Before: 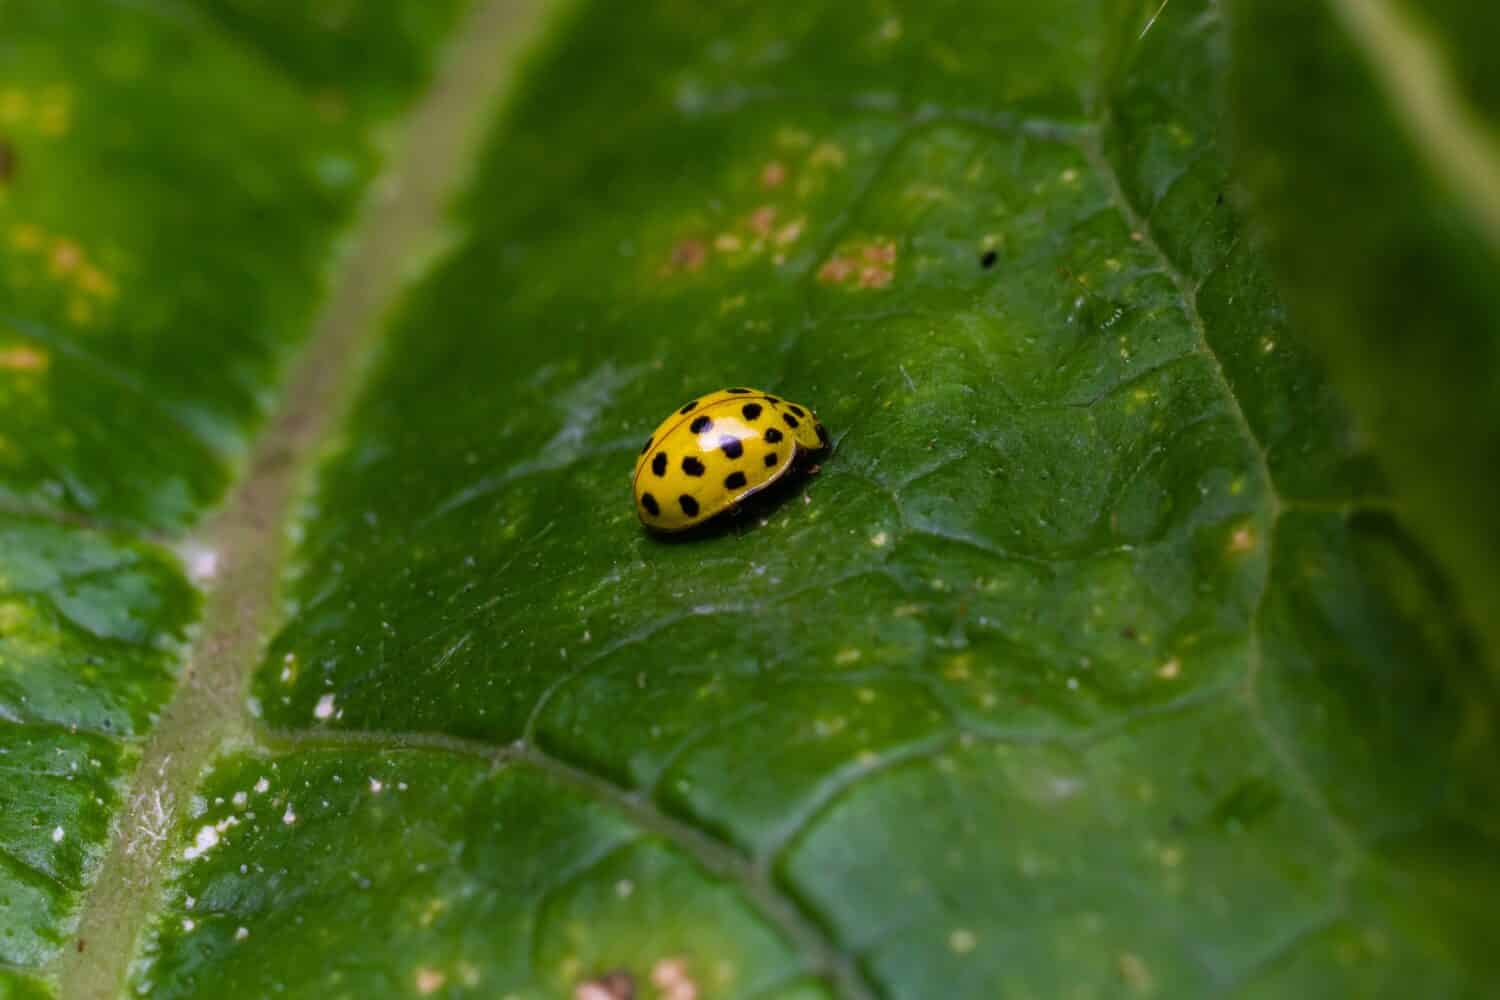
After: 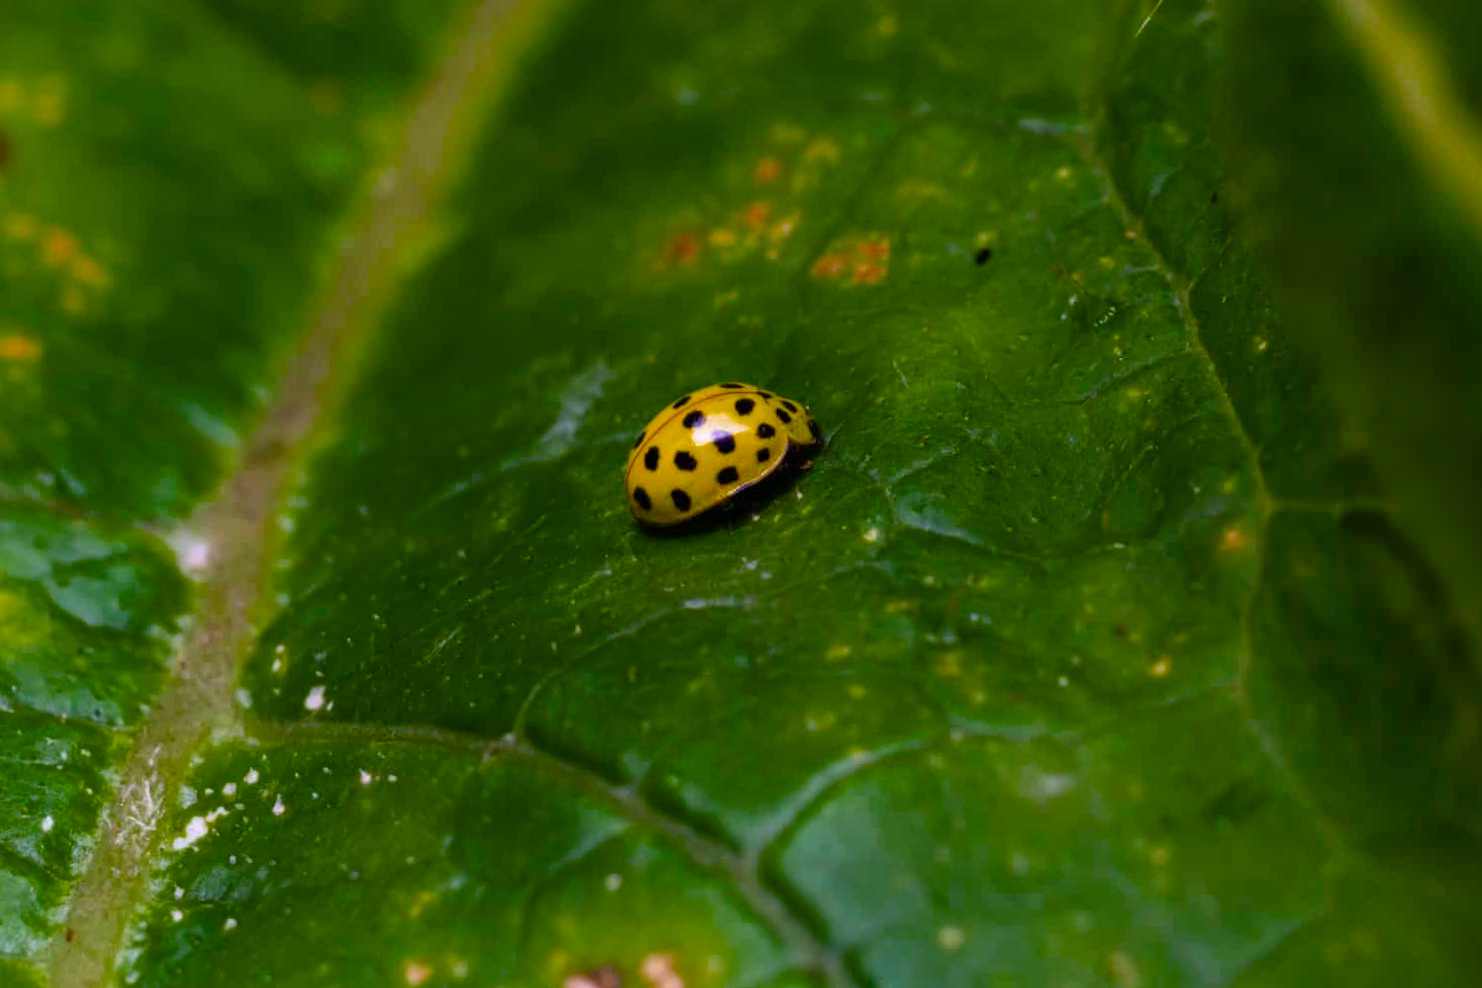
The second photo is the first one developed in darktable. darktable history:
color balance rgb: shadows lift › luminance -9.433%, linear chroma grading › global chroma 8.667%, perceptual saturation grading › global saturation 17.133%, saturation formula JzAzBz (2021)
crop and rotate: angle -0.457°
